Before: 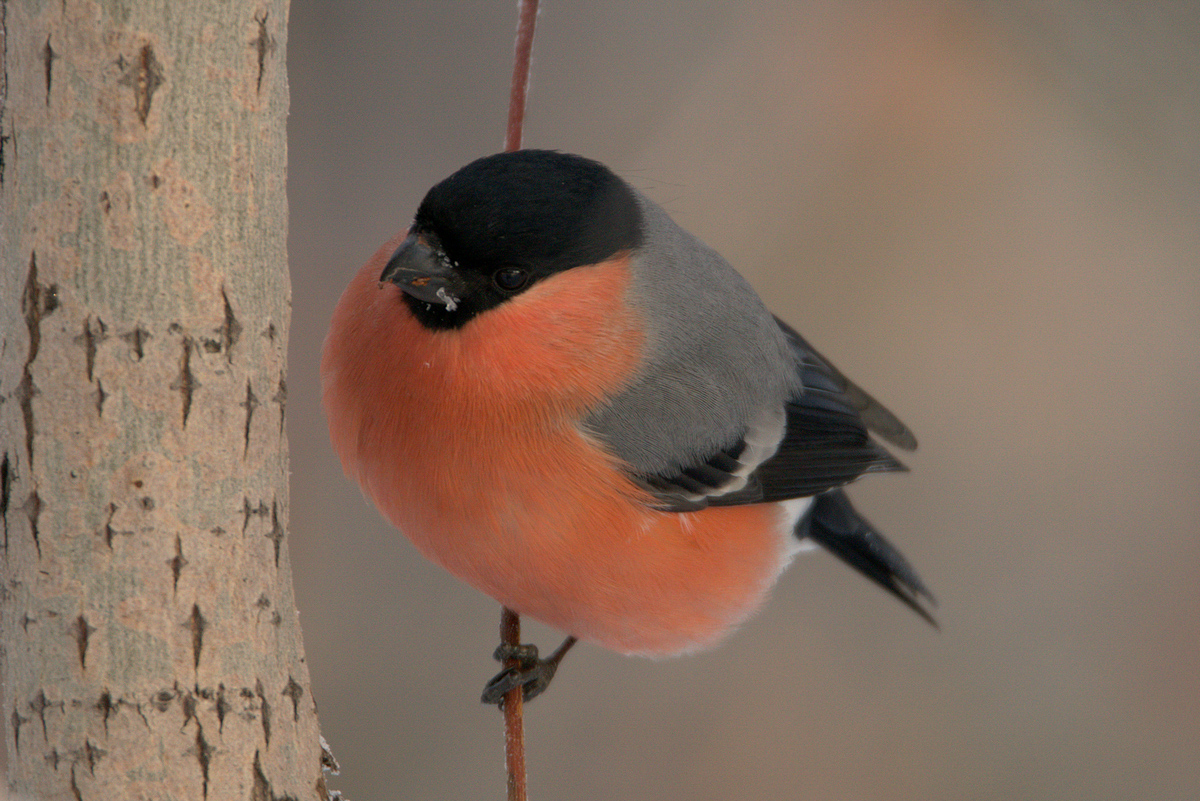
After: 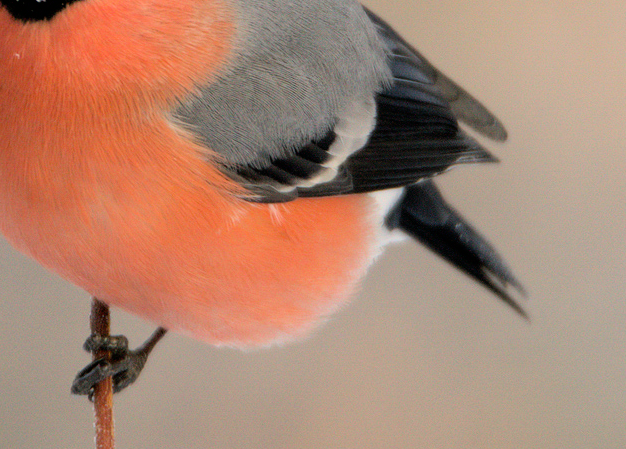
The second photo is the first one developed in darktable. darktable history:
crop: left 34.178%, top 38.583%, right 13.651%, bottom 5.292%
filmic rgb: black relative exposure -6.93 EV, white relative exposure 5.59 EV, hardness 2.86, color science v6 (2022)
levels: levels [0, 0.43, 0.859]
exposure: black level correction 0.001, exposure 0.5 EV, compensate exposure bias true, compensate highlight preservation false
